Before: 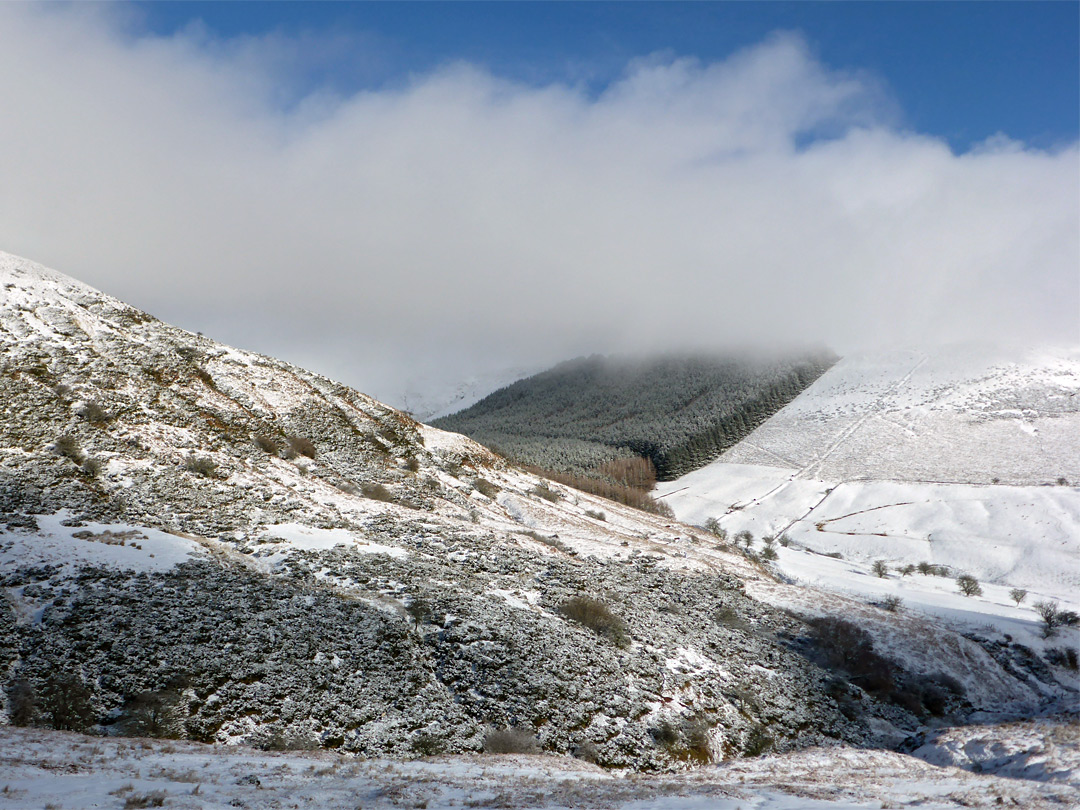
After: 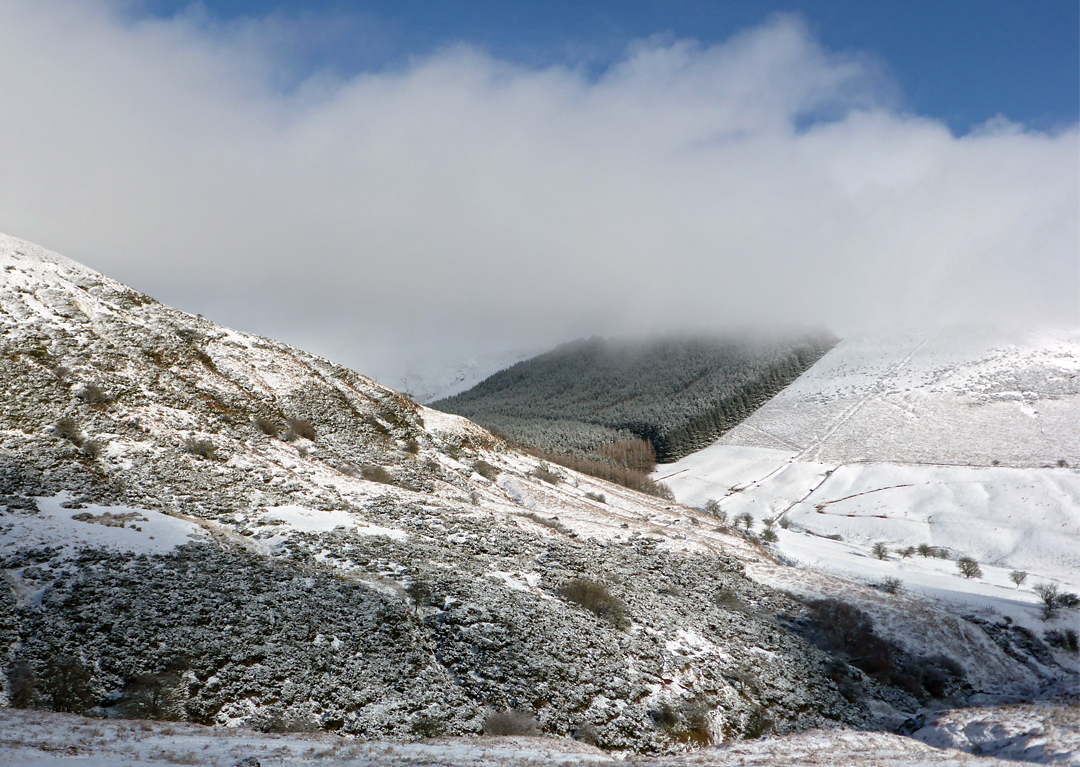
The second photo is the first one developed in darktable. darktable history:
crop and rotate: top 2.279%, bottom 3.01%
contrast brightness saturation: saturation -0.091
